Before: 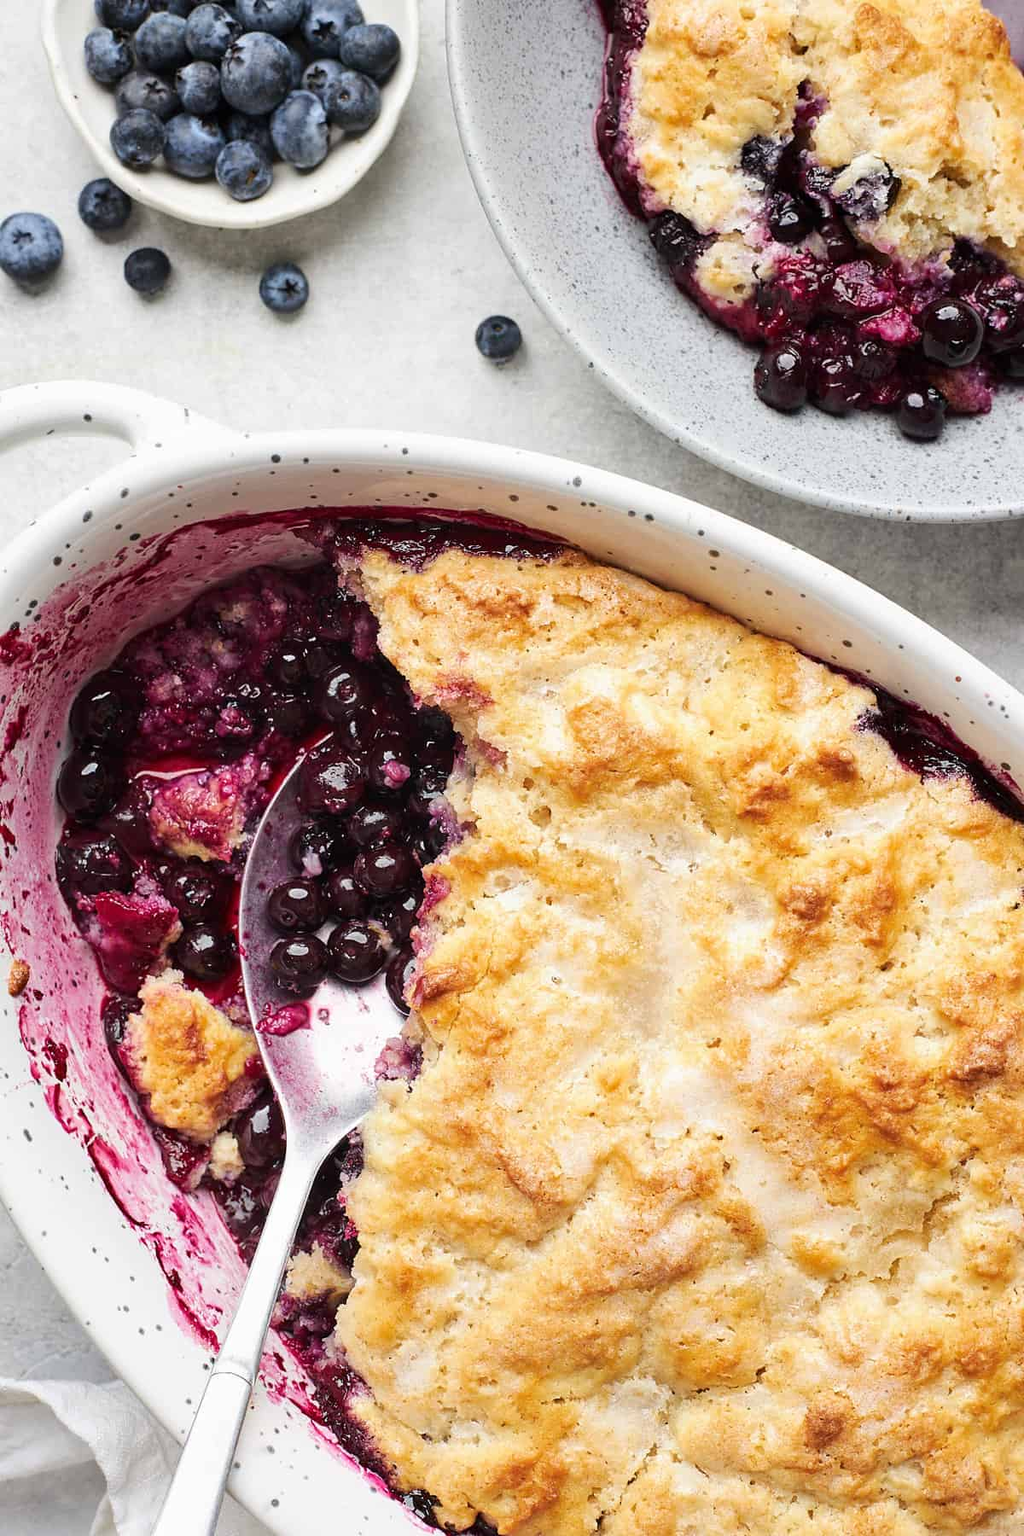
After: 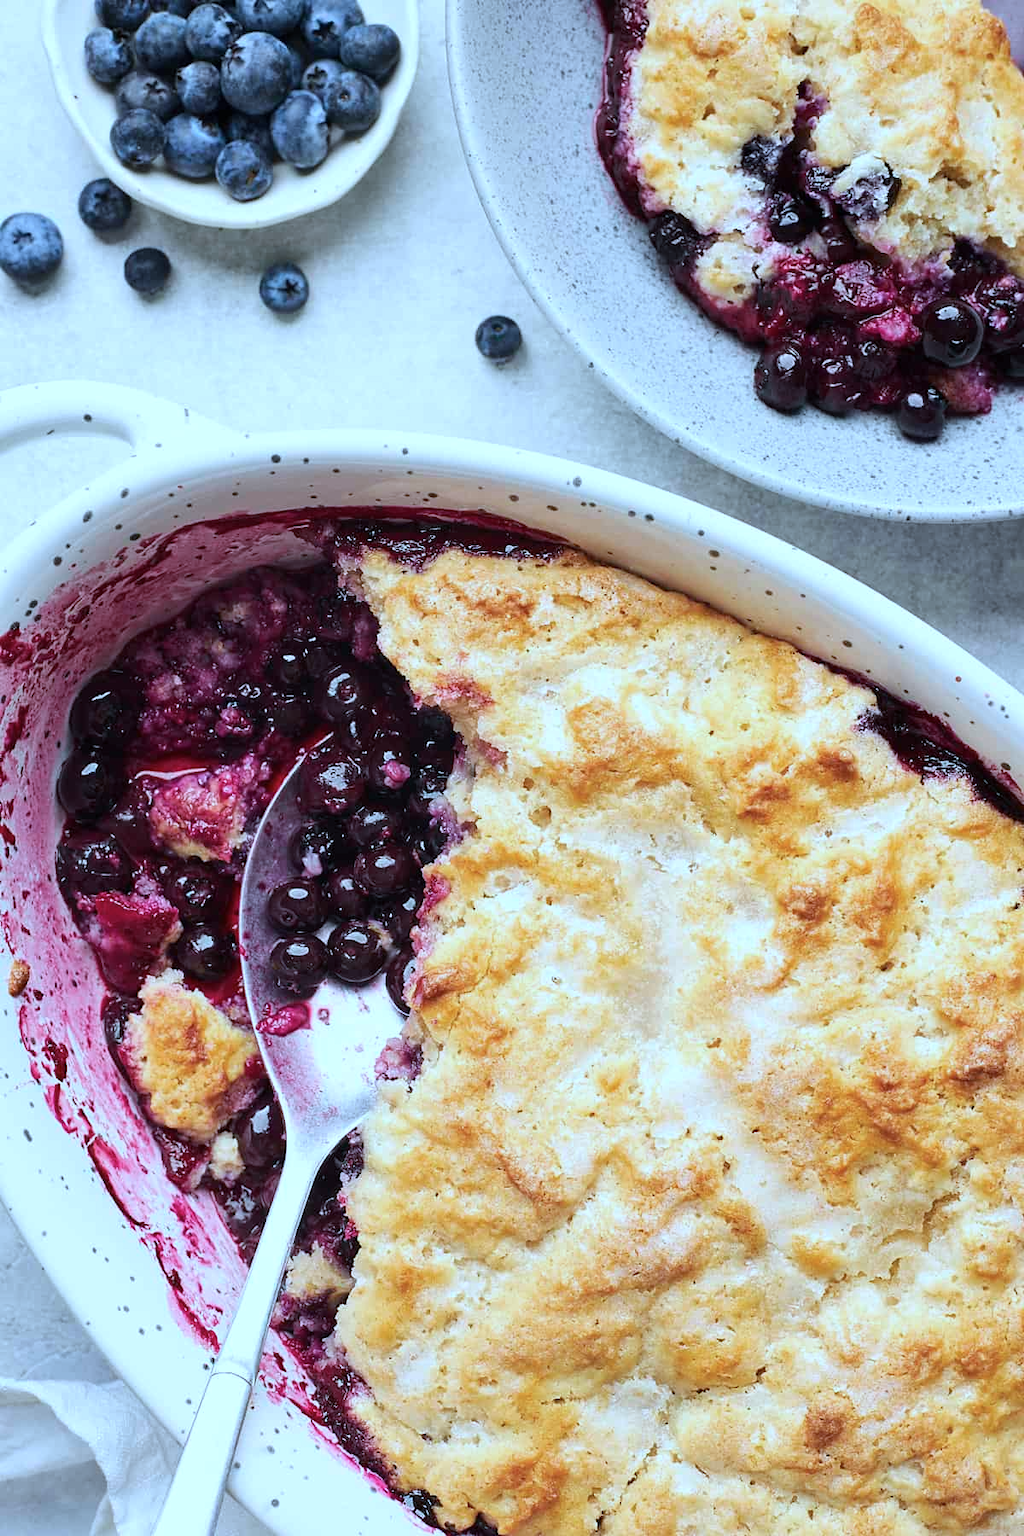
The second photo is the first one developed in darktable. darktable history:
color calibration: x 0.396, y 0.386, temperature 3698.08 K
